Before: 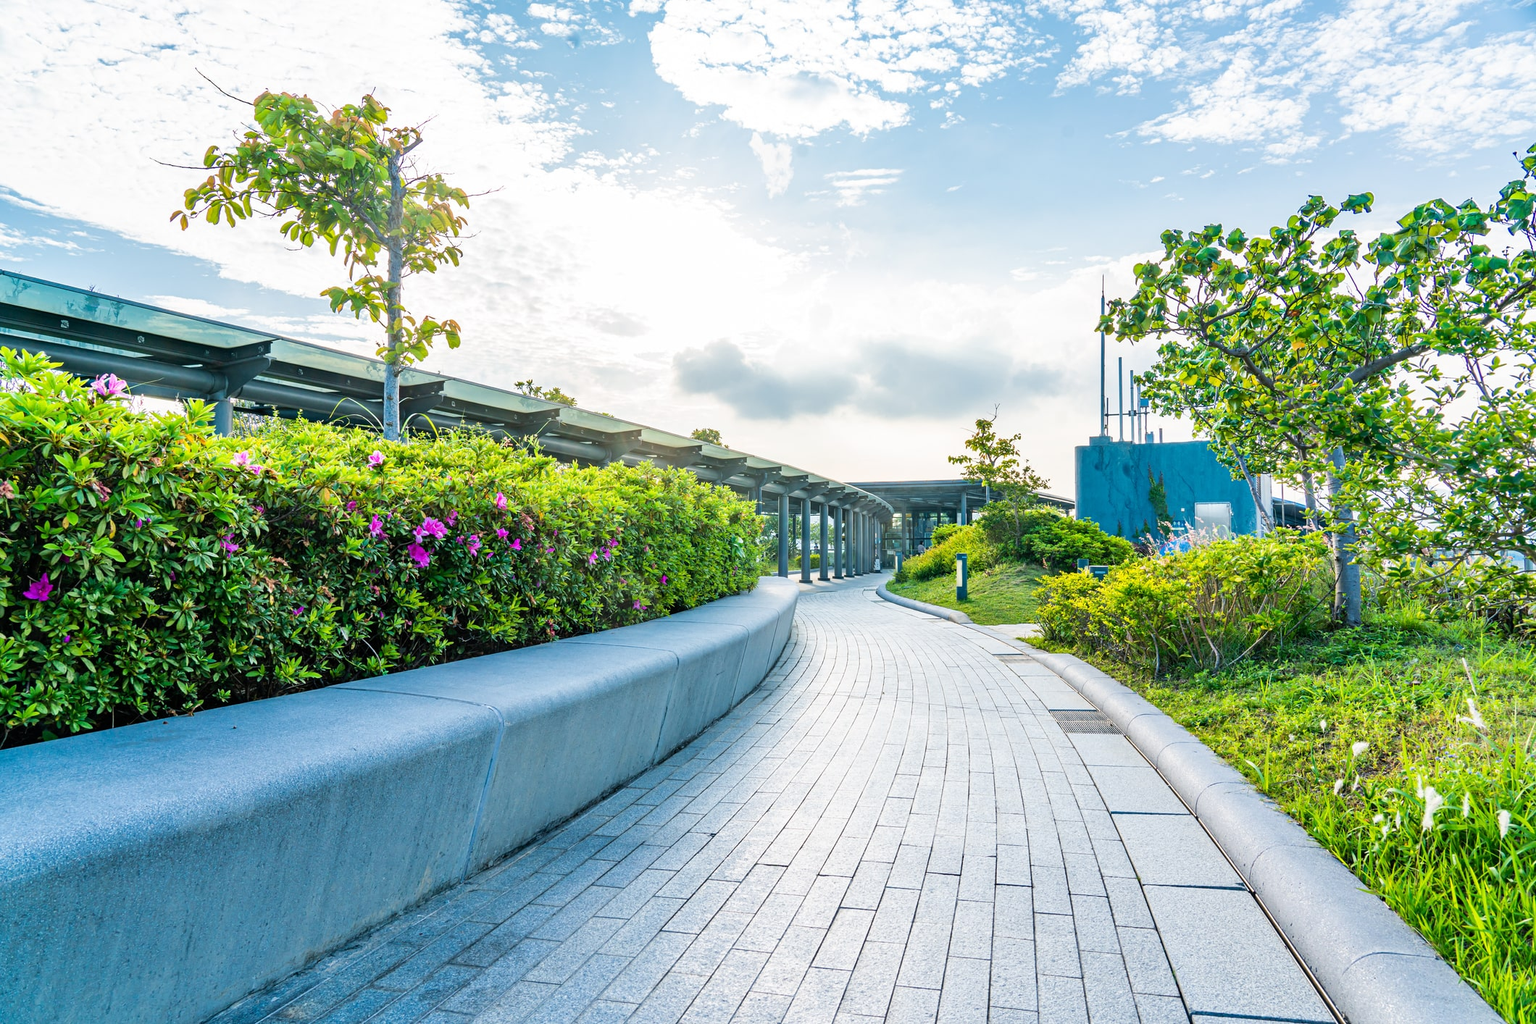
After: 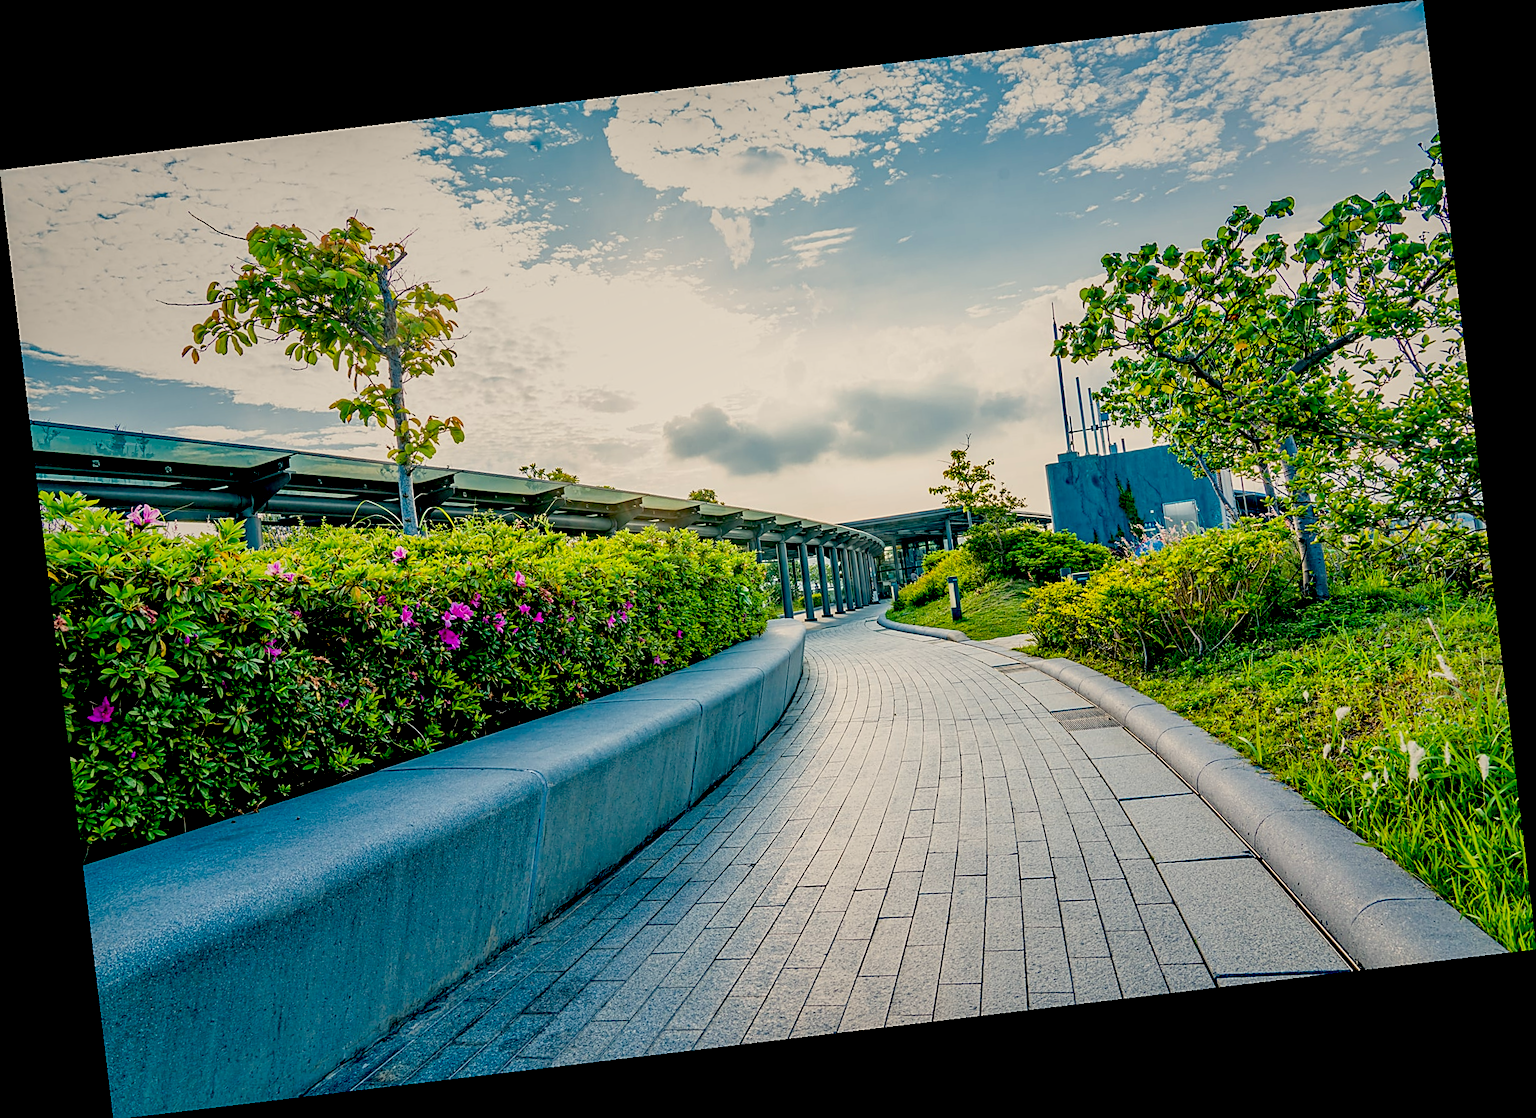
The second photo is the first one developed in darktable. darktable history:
rotate and perspective: rotation -6.83°, automatic cropping off
exposure: black level correction 0.046, exposure -0.228 EV, compensate highlight preservation false
local contrast: detail 110%
haze removal: strength 0.29, distance 0.25, compatibility mode true, adaptive false
white balance: red 1.045, blue 0.932
sharpen: on, module defaults
